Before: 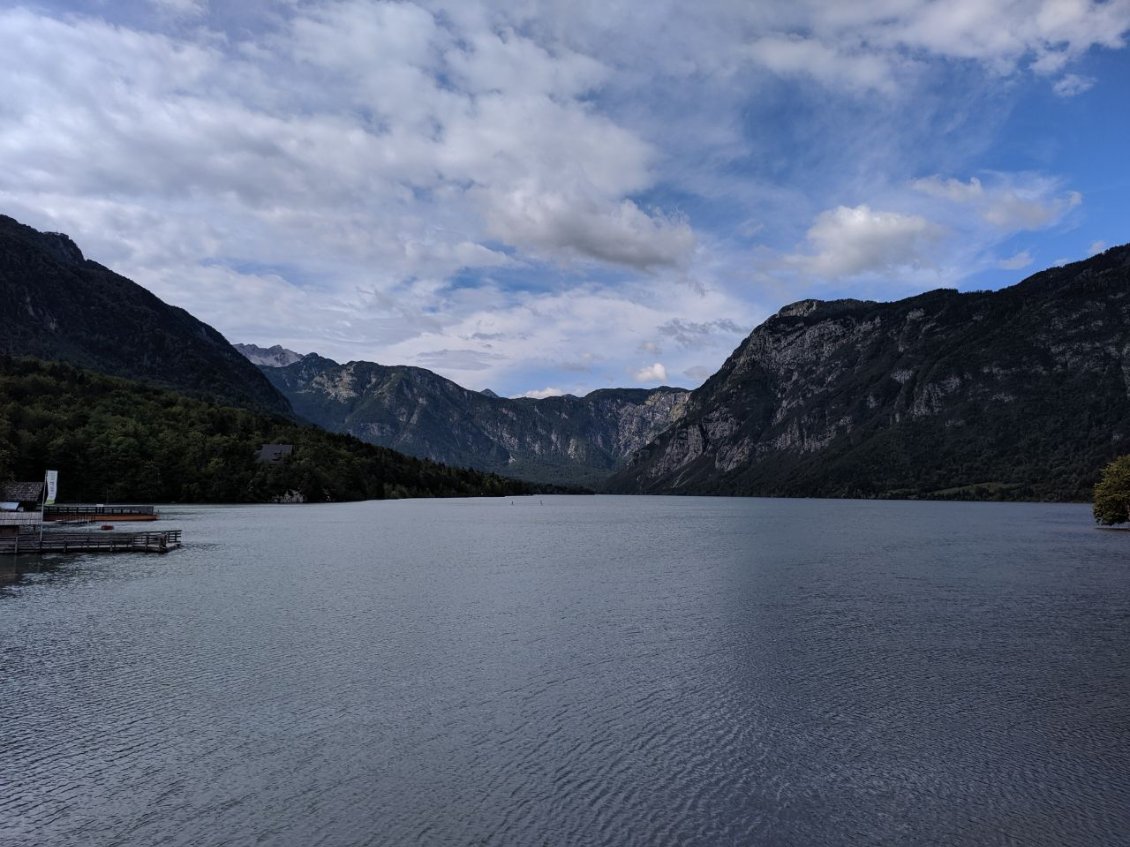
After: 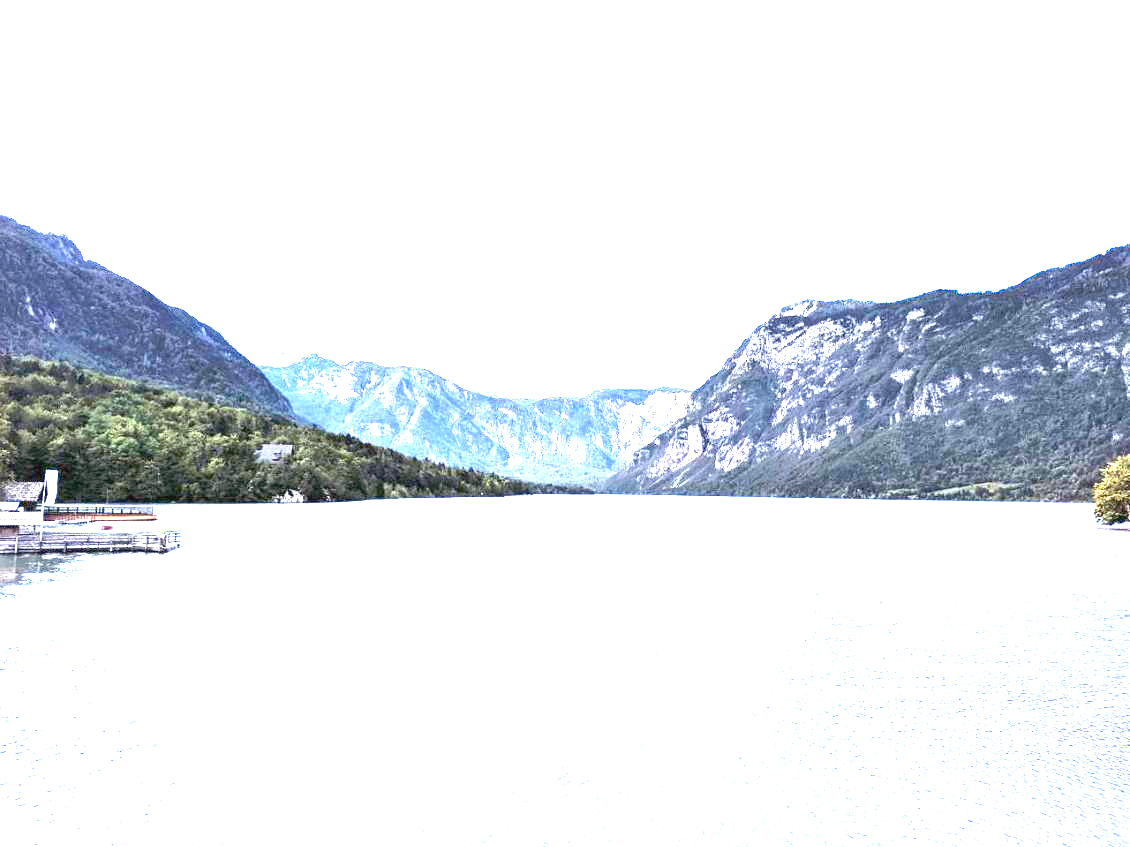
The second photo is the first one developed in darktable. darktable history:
exposure: black level correction 0, exposure 3.9 EV, compensate highlight preservation false
levels: levels [0, 0.374, 0.749]
